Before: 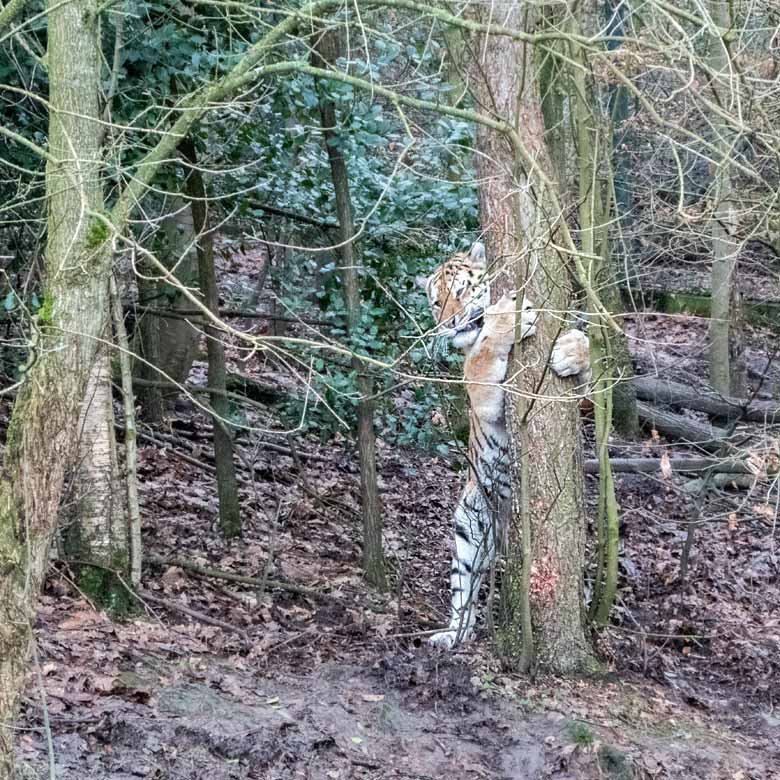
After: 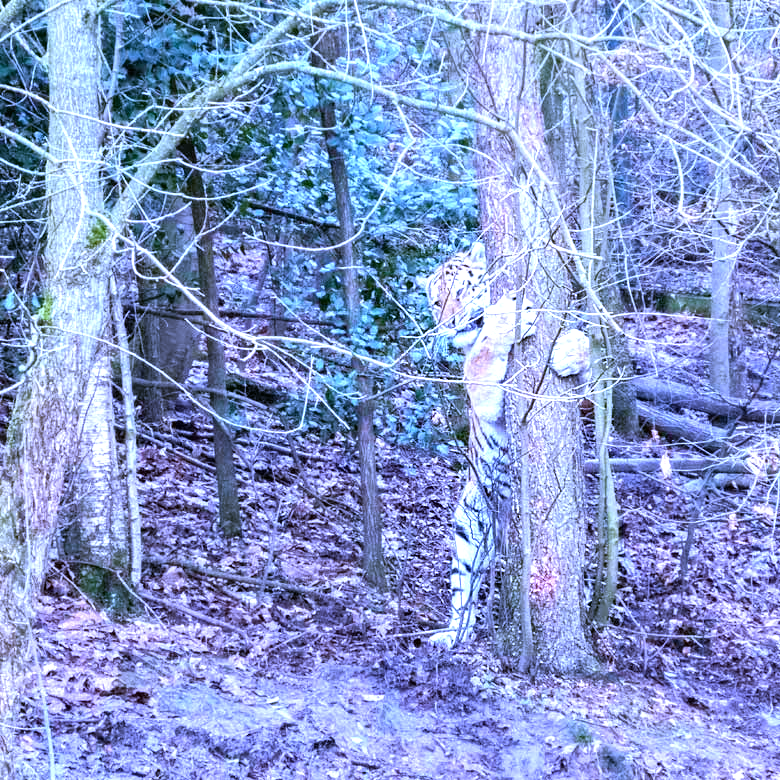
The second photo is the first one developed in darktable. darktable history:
white balance: red 0.98, blue 1.61
exposure: black level correction 0, exposure 0.7 EV, compensate exposure bias true, compensate highlight preservation false
color correction: highlights a* -6.69, highlights b* 0.49
